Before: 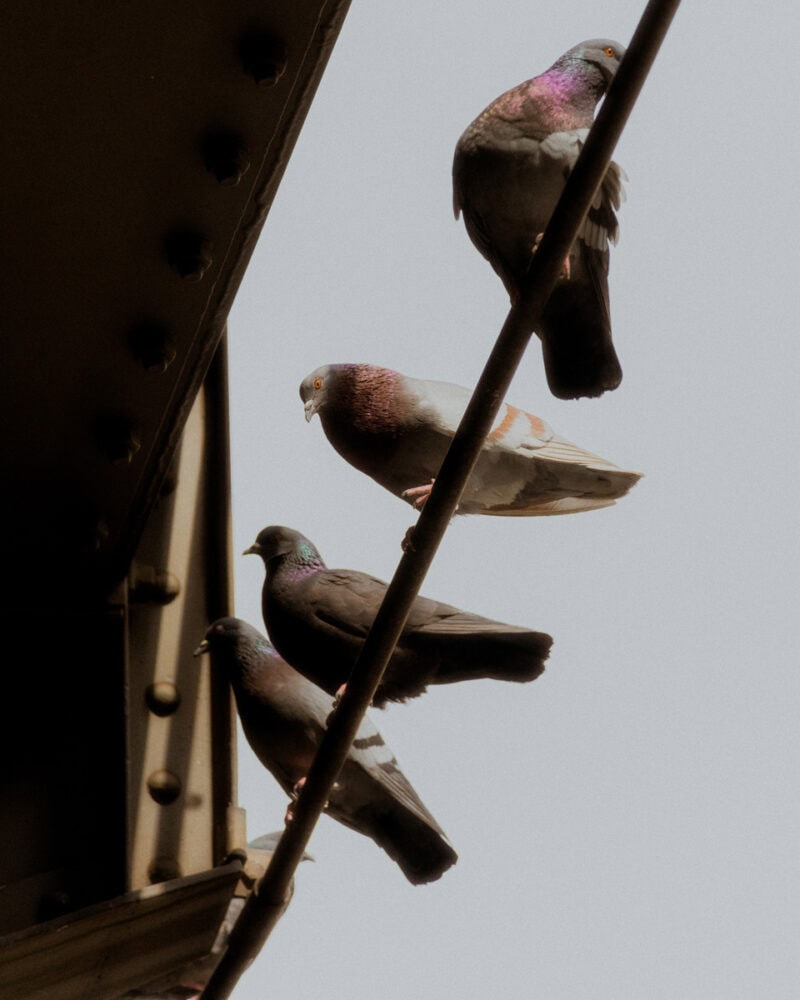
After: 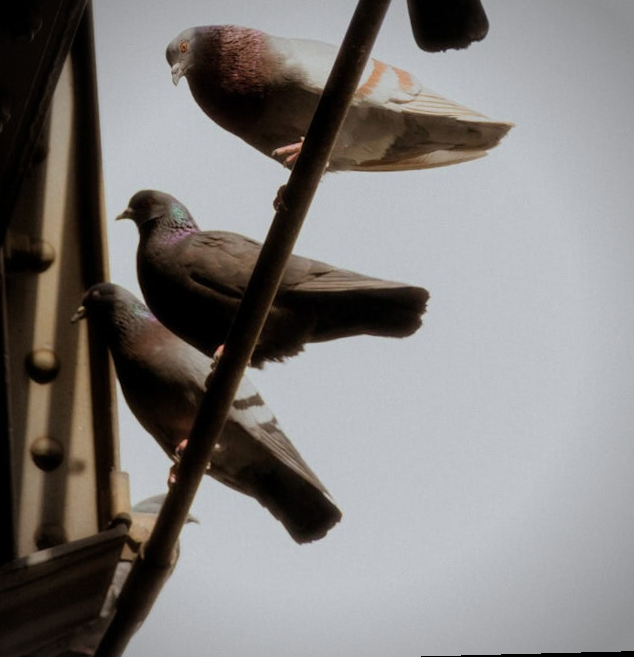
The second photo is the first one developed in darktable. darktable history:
rotate and perspective: rotation -2.22°, lens shift (horizontal) -0.022, automatic cropping off
crop and rotate: left 17.299%, top 35.115%, right 7.015%, bottom 1.024%
vignetting: on, module defaults
